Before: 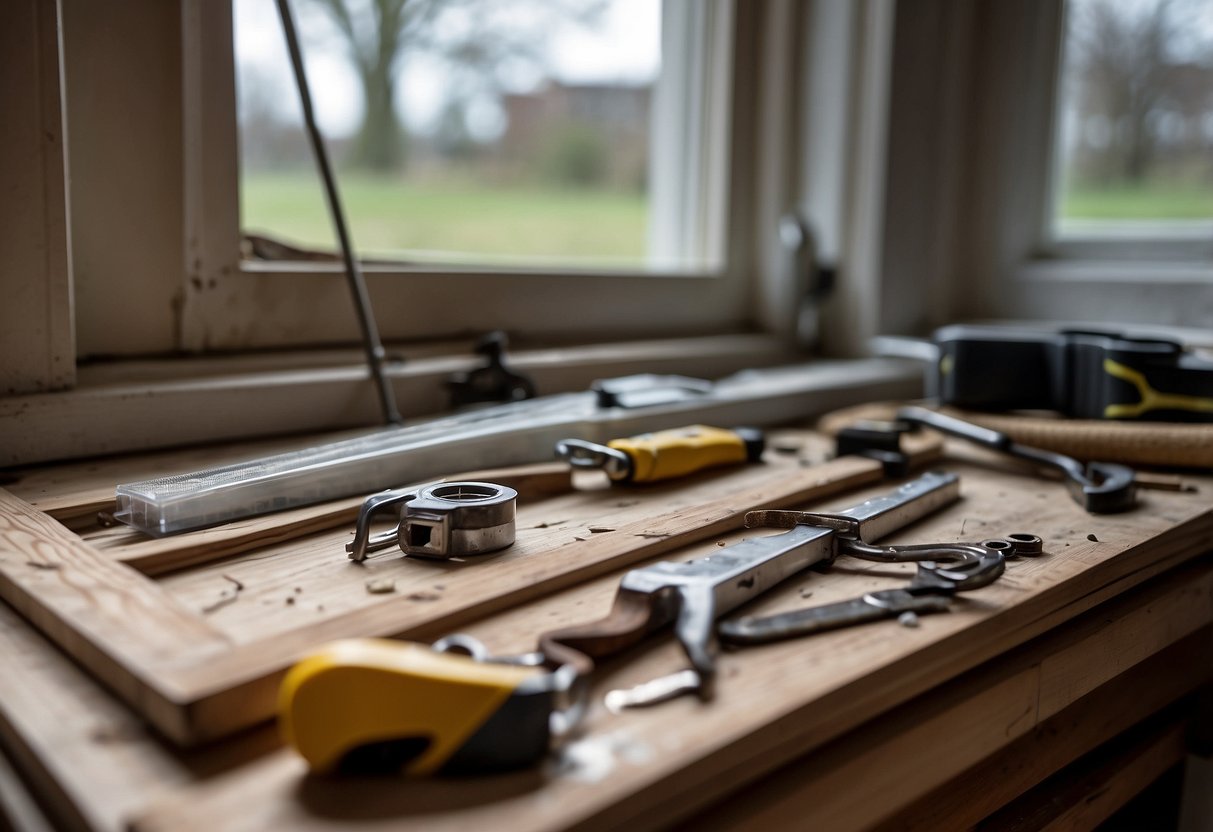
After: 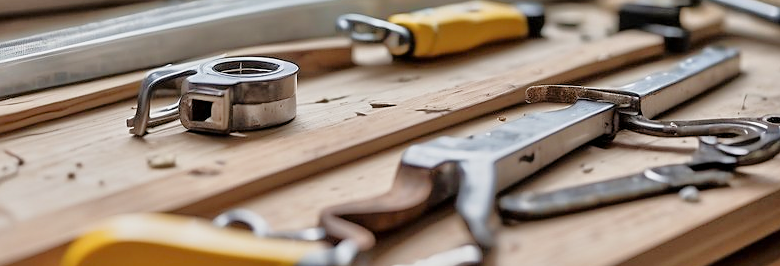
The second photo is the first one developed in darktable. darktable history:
tone equalizer: -8 EV 2 EV, -7 EV 2 EV, -6 EV 2 EV, -5 EV 2 EV, -4 EV 2 EV, -3 EV 1.5 EV, -2 EV 1 EV, -1 EV 0.5 EV
filmic rgb: black relative exposure -8.15 EV, white relative exposure 3.76 EV, hardness 4.46
sharpen: radius 1.864, amount 0.398, threshold 1.271
contrast brightness saturation: saturation -0.05
crop: left 18.091%, top 51.13%, right 17.525%, bottom 16.85%
